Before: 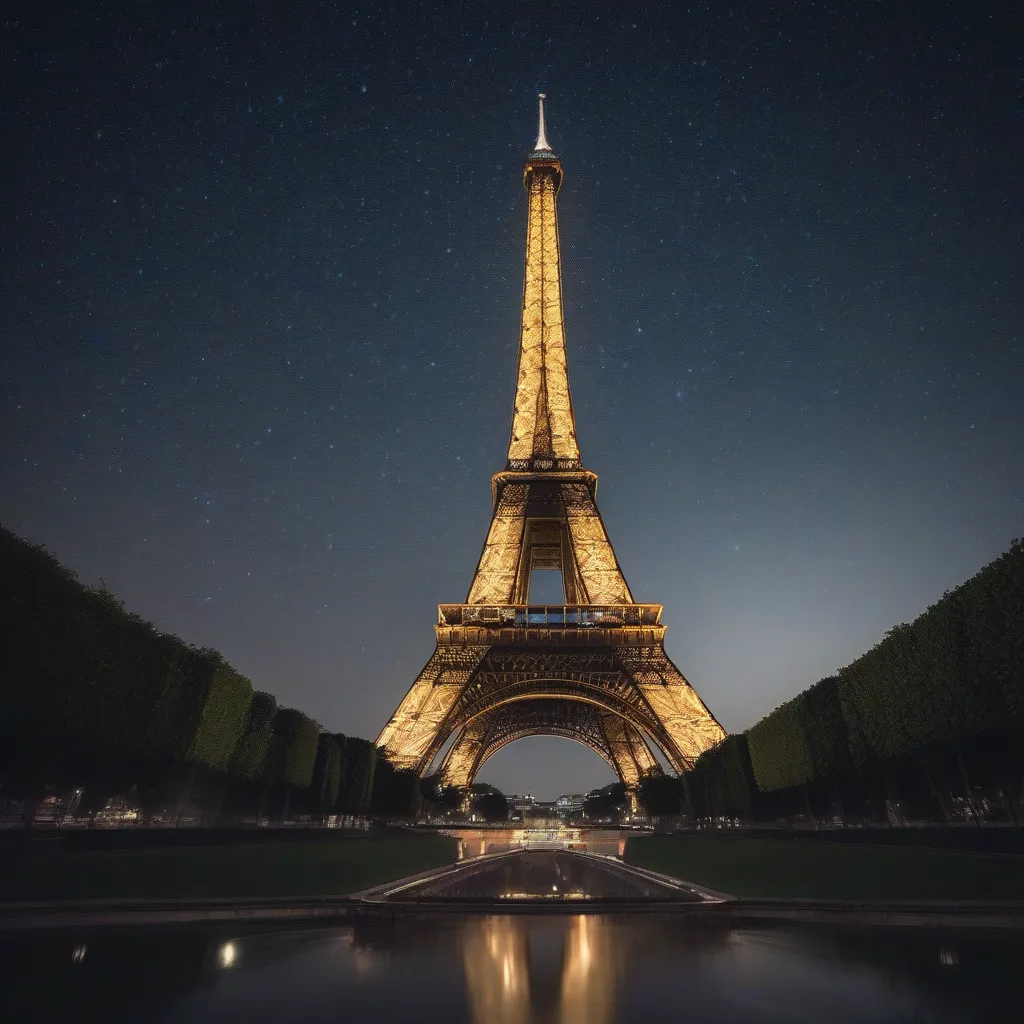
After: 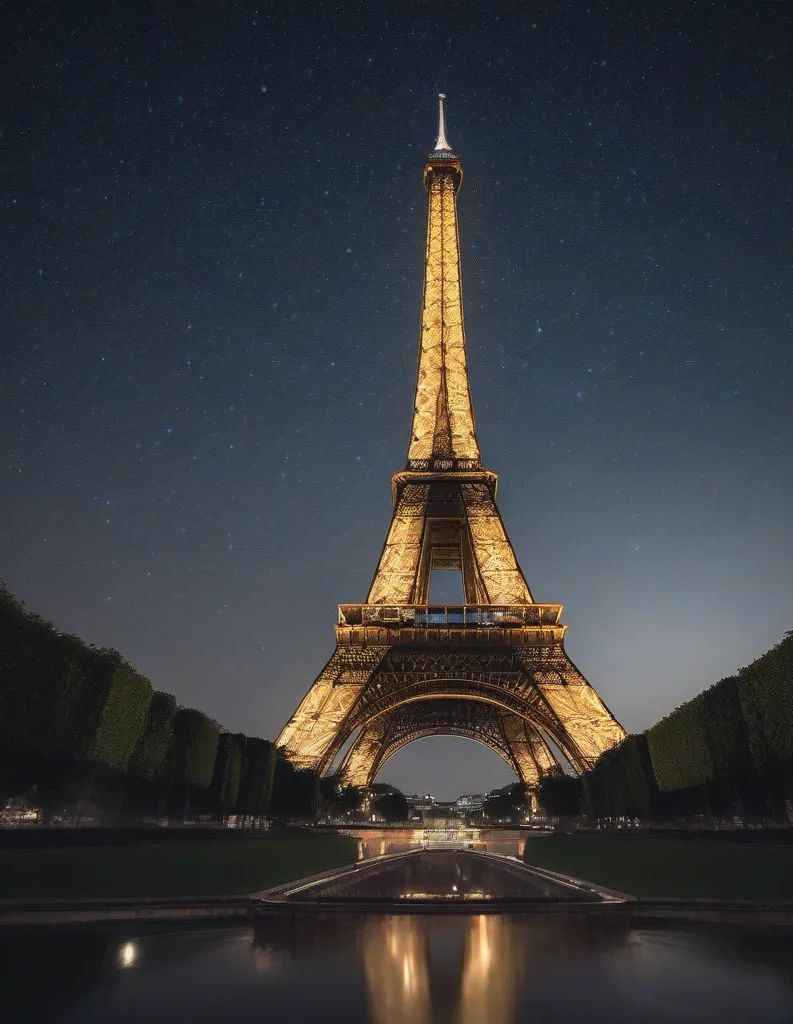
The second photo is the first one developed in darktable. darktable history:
crop: left 9.847%, right 12.71%
